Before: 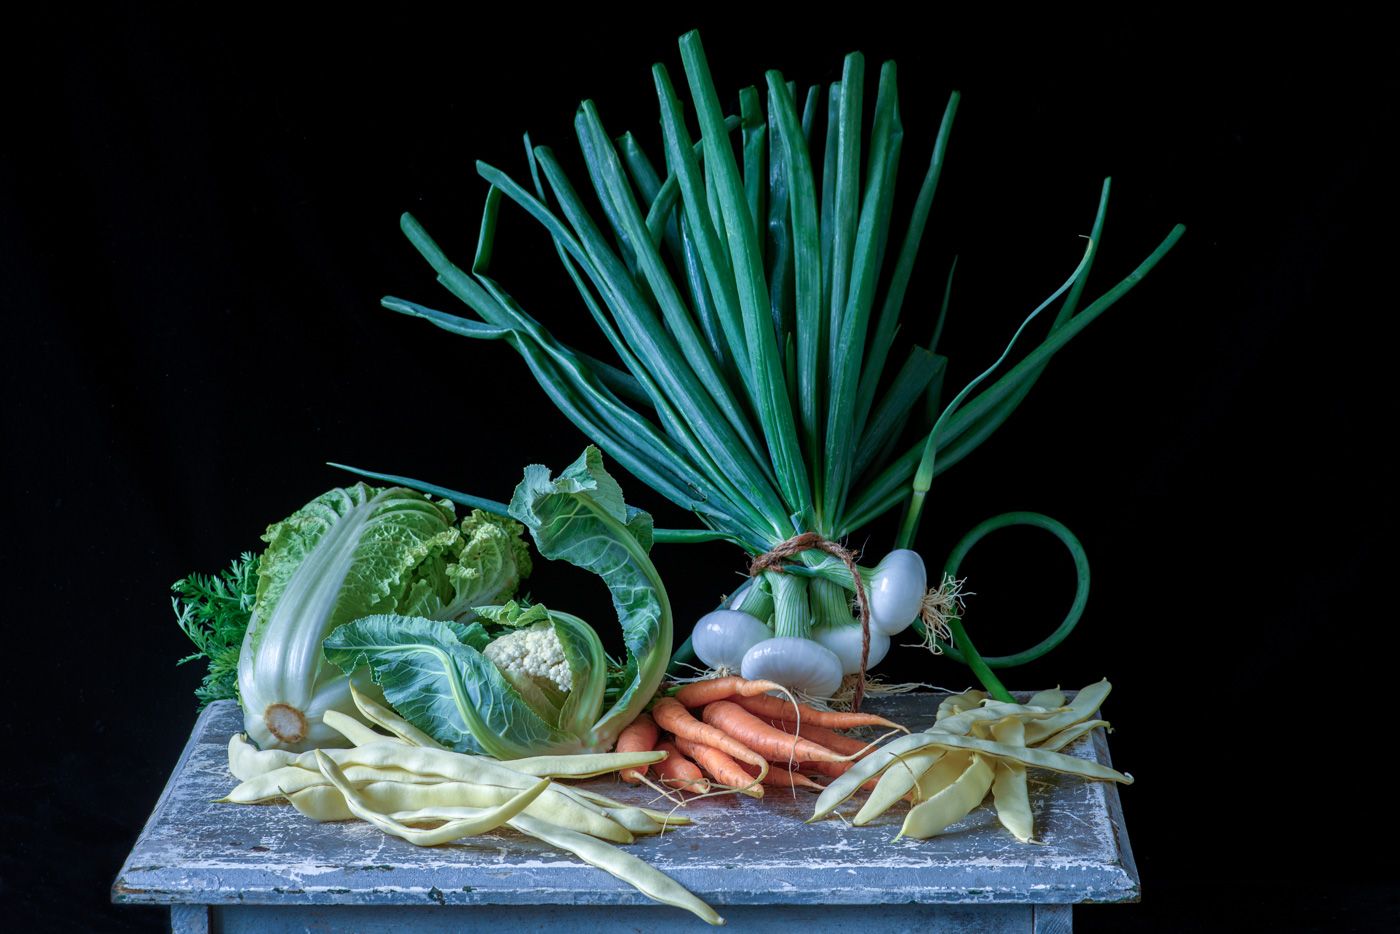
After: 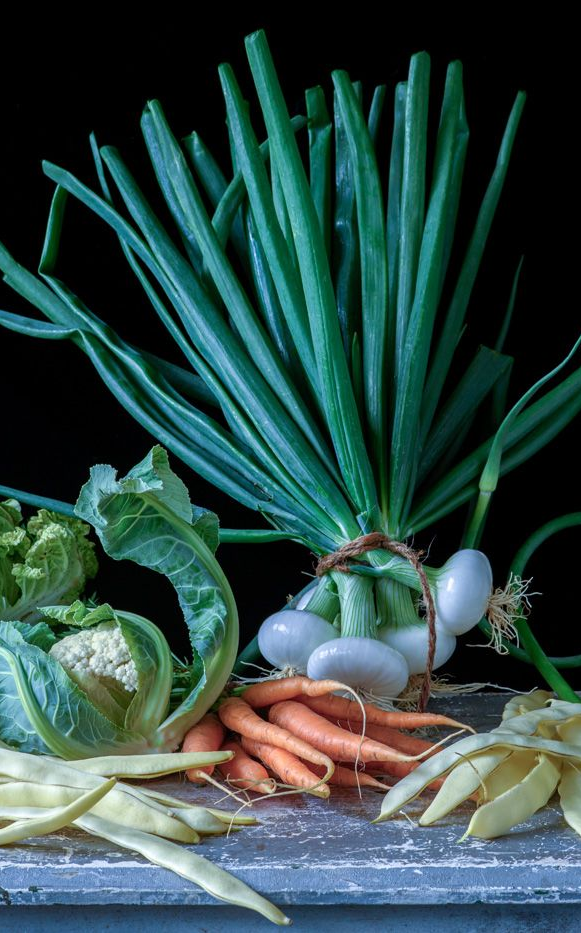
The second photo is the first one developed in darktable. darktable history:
crop: left 31.031%, right 27.408%
